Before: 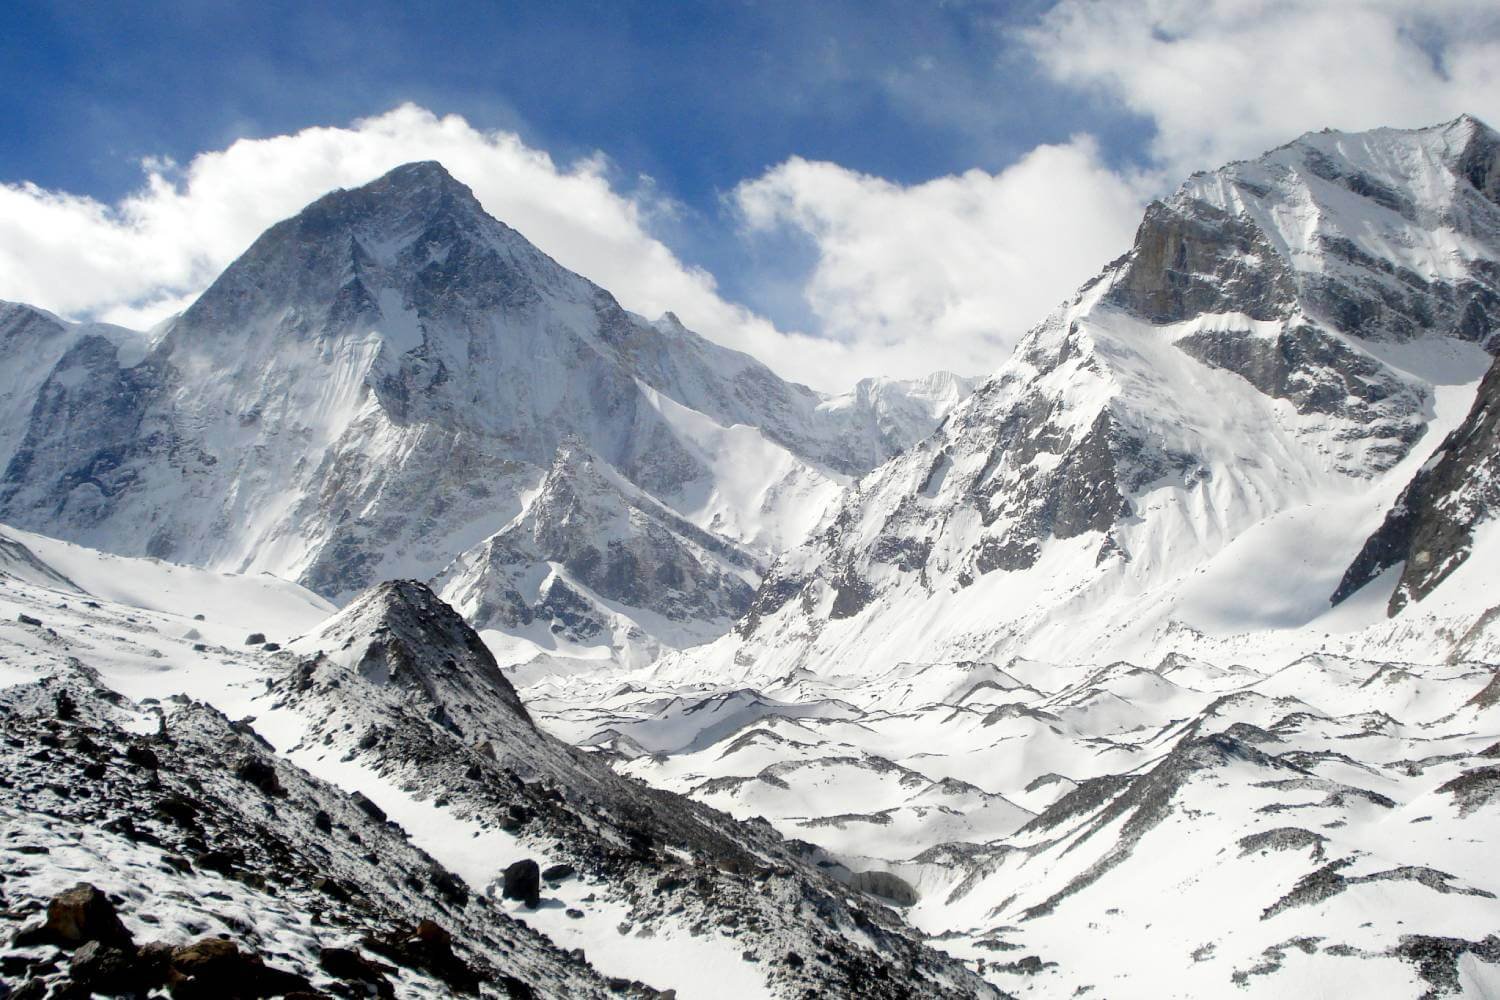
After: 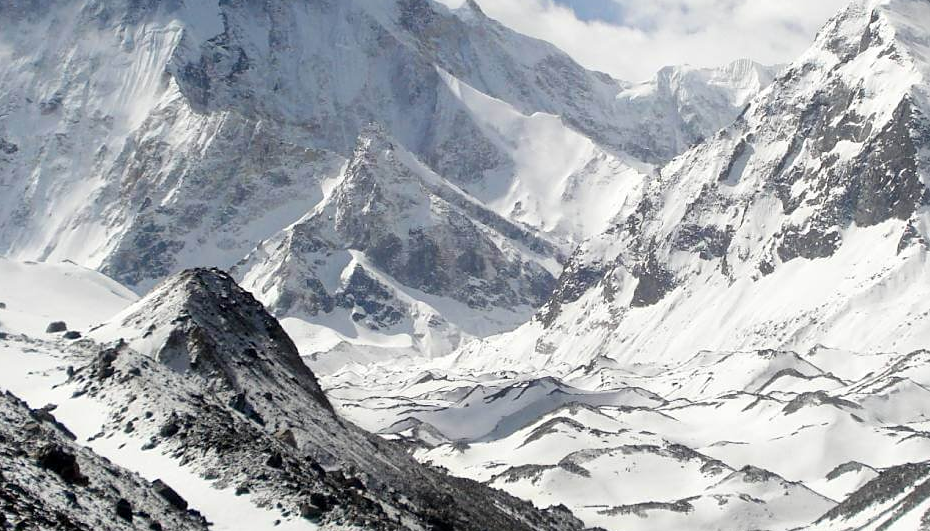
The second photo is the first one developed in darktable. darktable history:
crop: left 13.312%, top 31.28%, right 24.627%, bottom 15.582%
sharpen: amount 0.2
